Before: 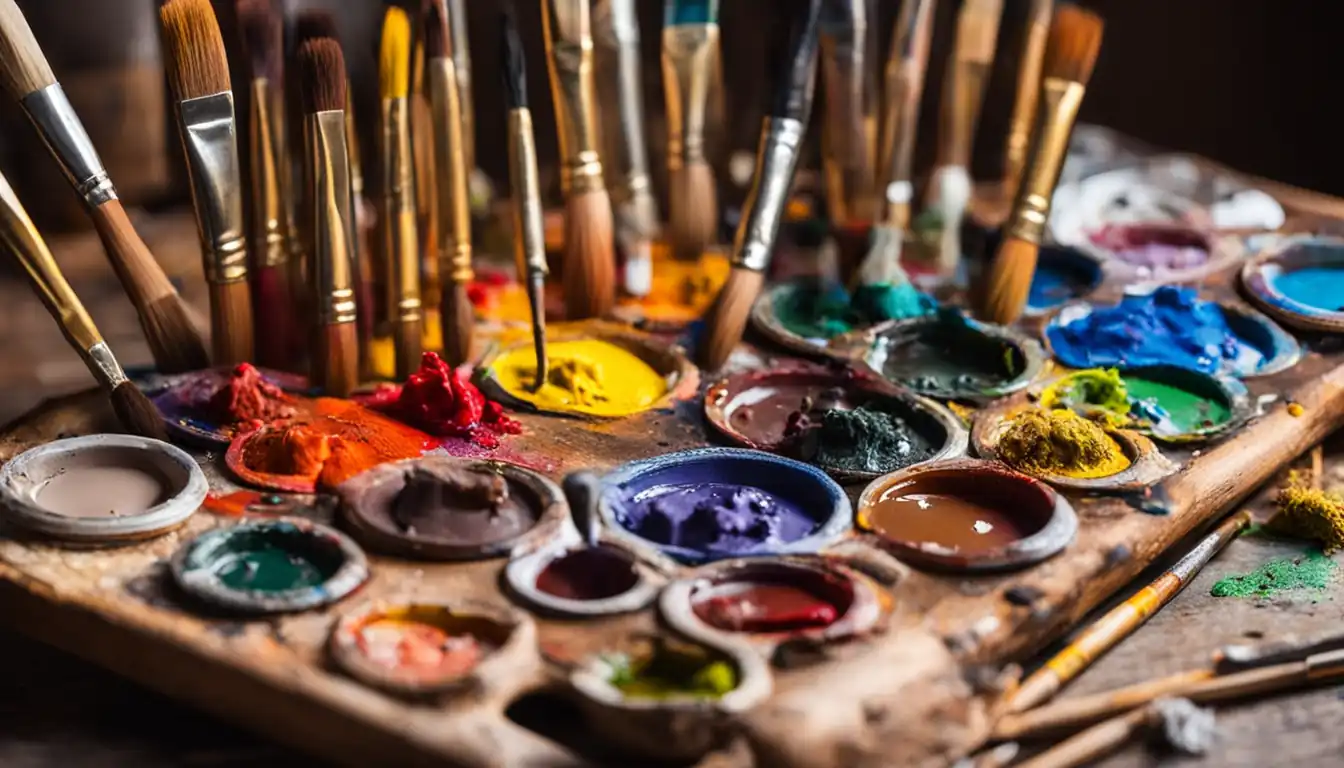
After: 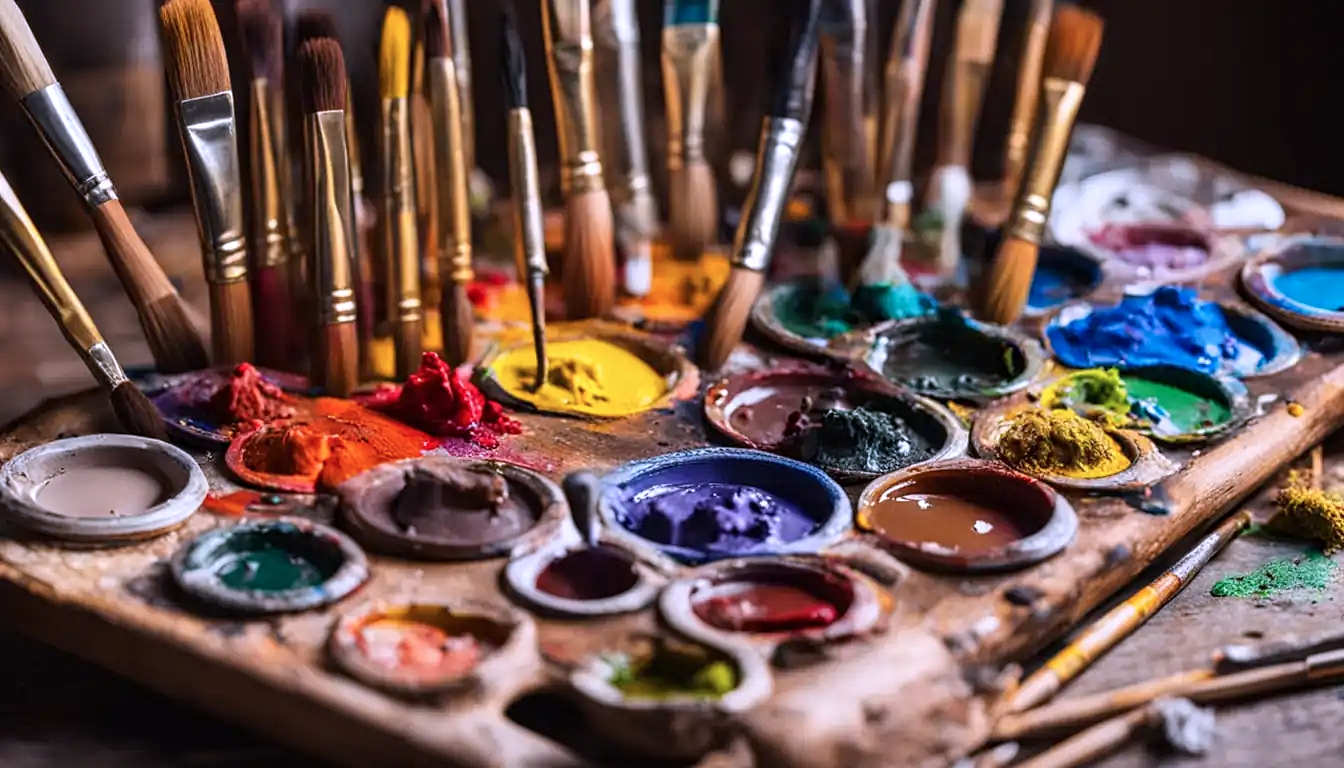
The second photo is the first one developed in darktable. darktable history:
color calibration: illuminant as shot in camera, x 0.363, y 0.385, temperature 4528.04 K
contrast equalizer: y [[0.5, 0.5, 0.5, 0.512, 0.552, 0.62], [0.5 ×6], [0.5 ×4, 0.504, 0.553], [0 ×6], [0 ×6]]
